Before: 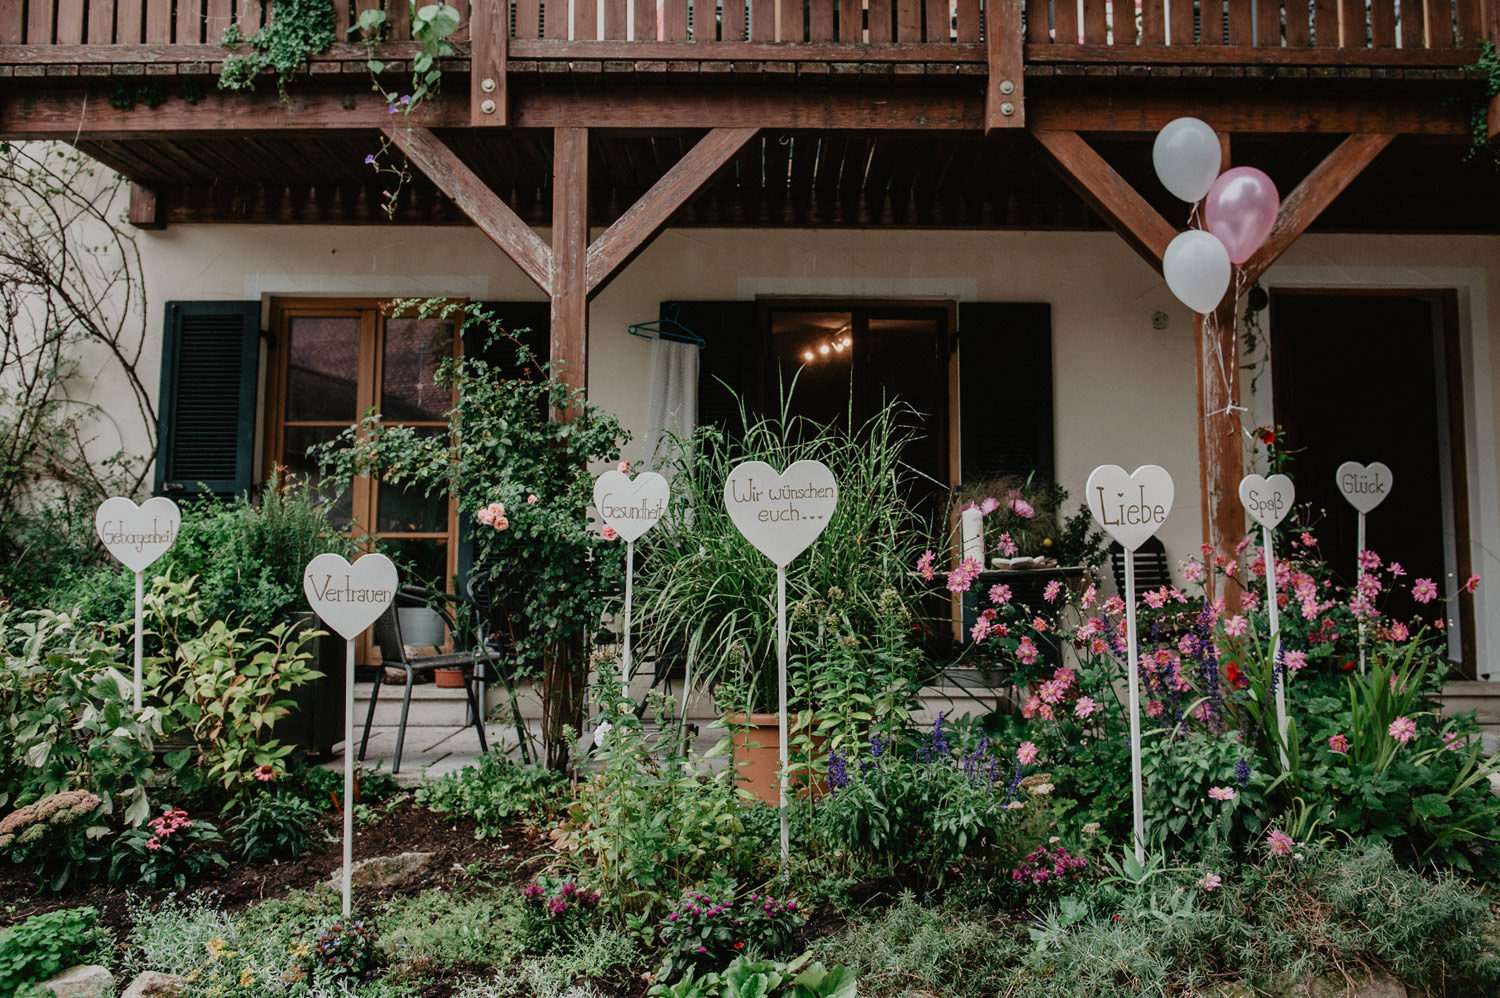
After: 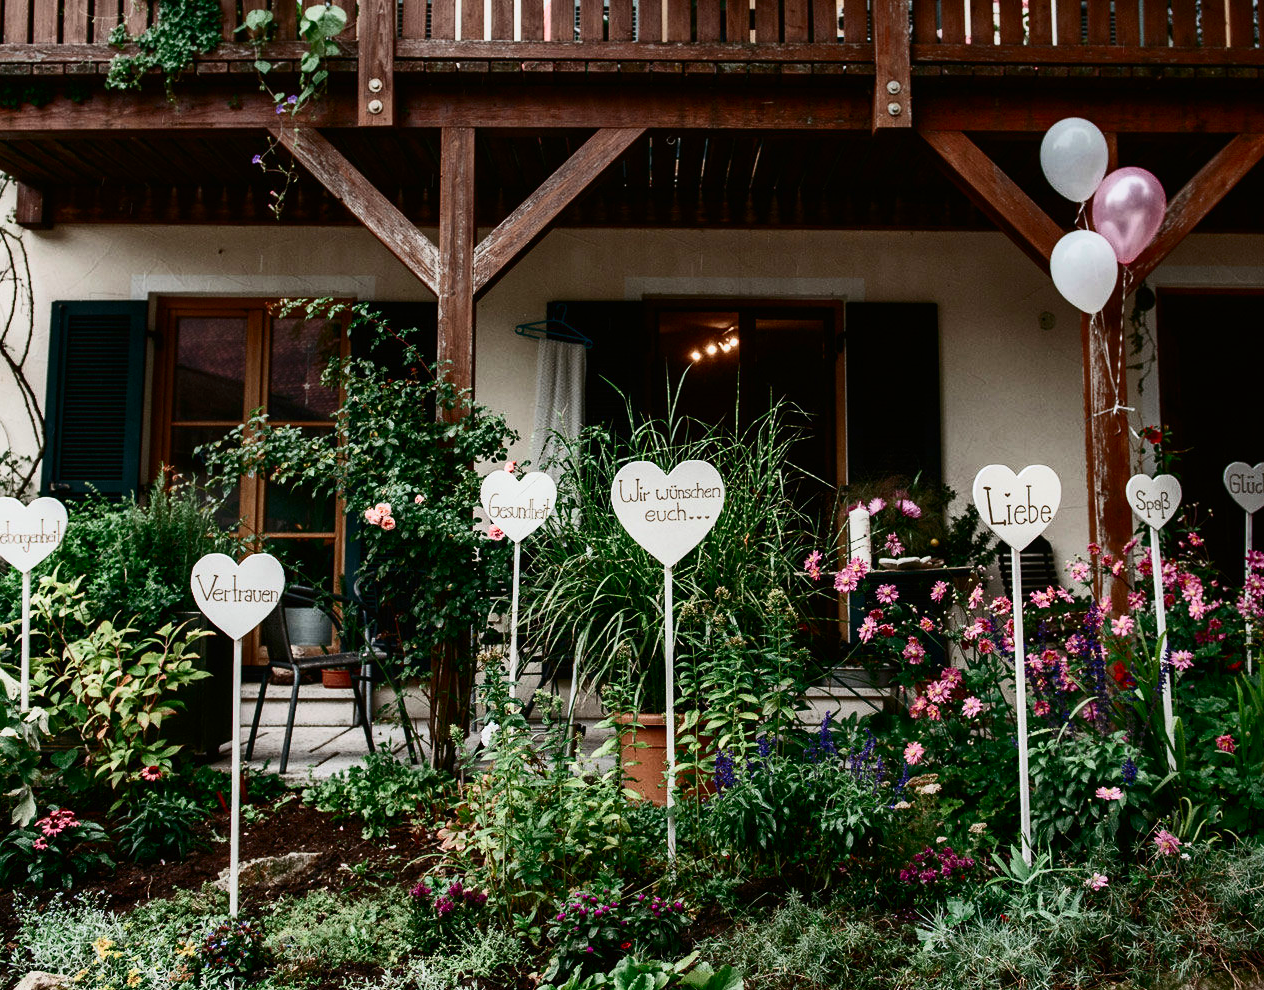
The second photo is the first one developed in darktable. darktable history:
tone equalizer: -8 EV -0.001 EV, -7 EV 0.001 EV, -6 EV -0.002 EV, -5 EV -0.003 EV, -4 EV -0.062 EV, -3 EV -0.222 EV, -2 EV -0.267 EV, -1 EV 0.105 EV, +0 EV 0.303 EV
contrast brightness saturation: contrast 0.4, brightness 0.05, saturation 0.25
crop: left 7.598%, right 7.873%
